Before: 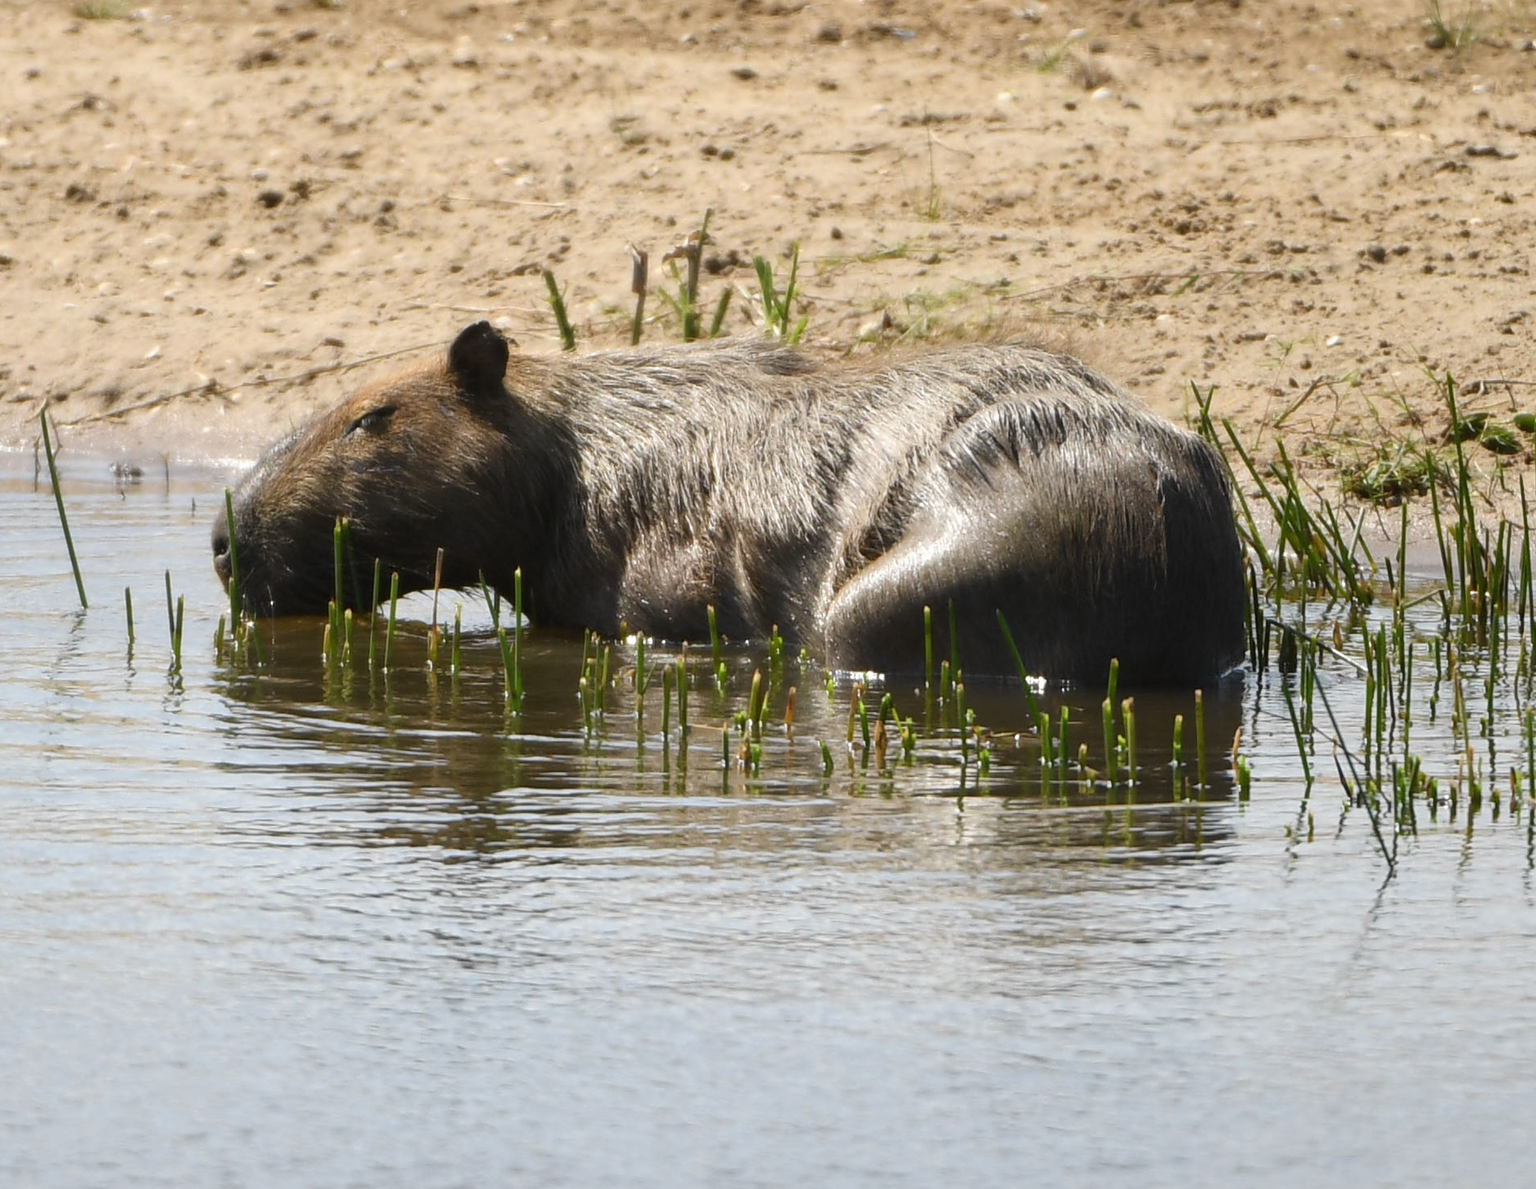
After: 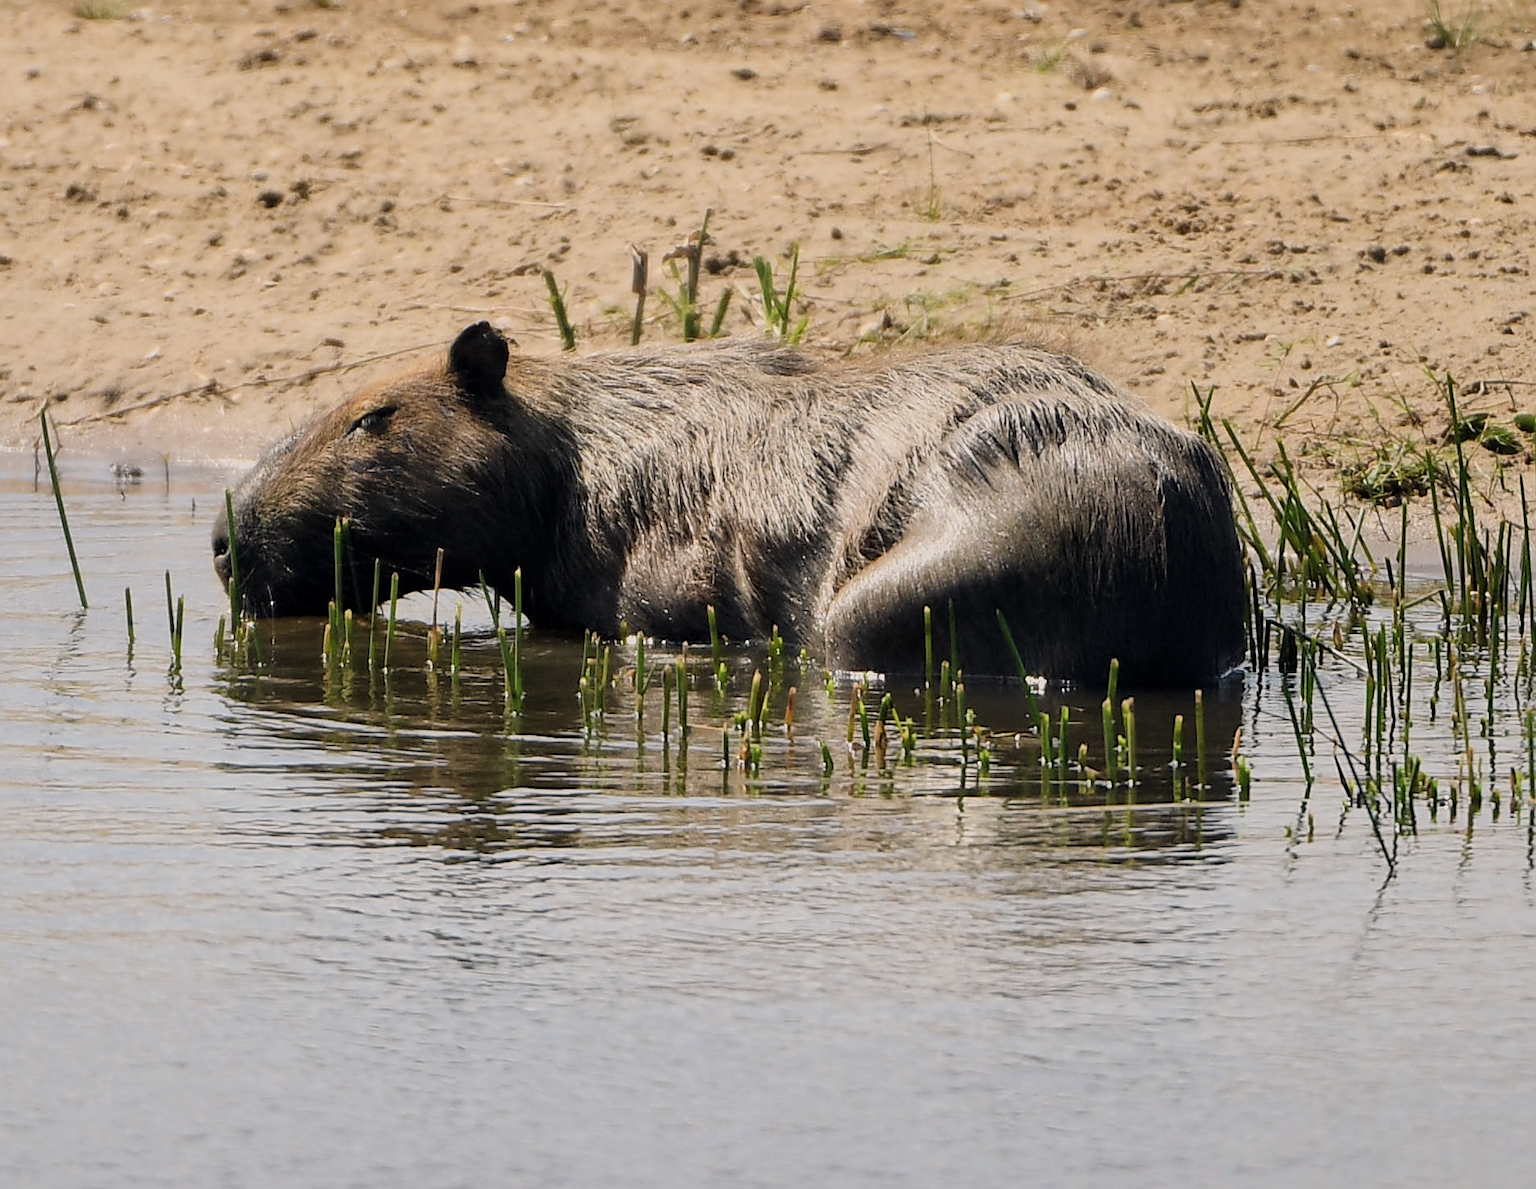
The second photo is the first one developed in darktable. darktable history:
local contrast: mode bilateral grid, contrast 20, coarseness 50, detail 120%, midtone range 0.2
color balance rgb: shadows lift › hue 87.51°, highlights gain › chroma 1.62%, highlights gain › hue 55.1°, global offset › chroma 0.06%, global offset › hue 253.66°, linear chroma grading › global chroma 0.5%
filmic rgb: black relative exposure -7.65 EV, white relative exposure 4.56 EV, hardness 3.61, color science v6 (2022)
sharpen: on, module defaults
